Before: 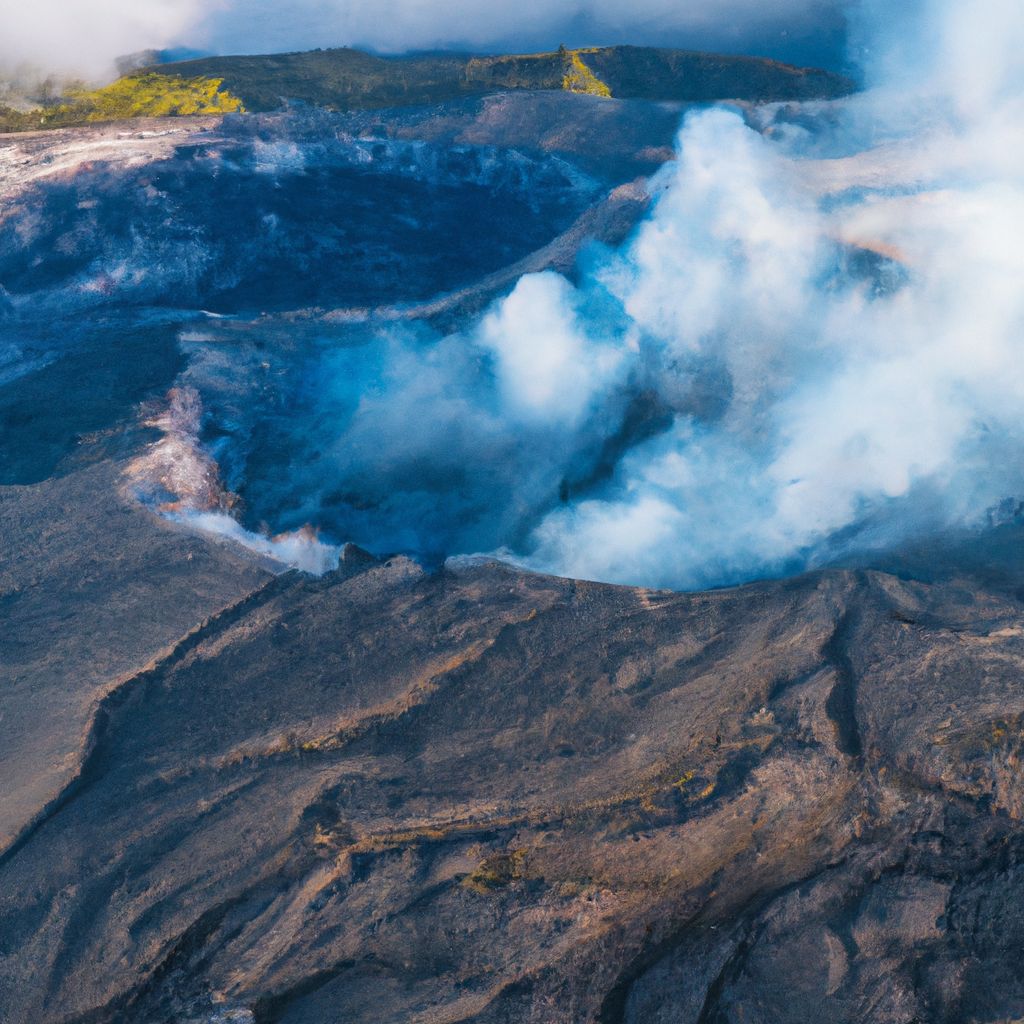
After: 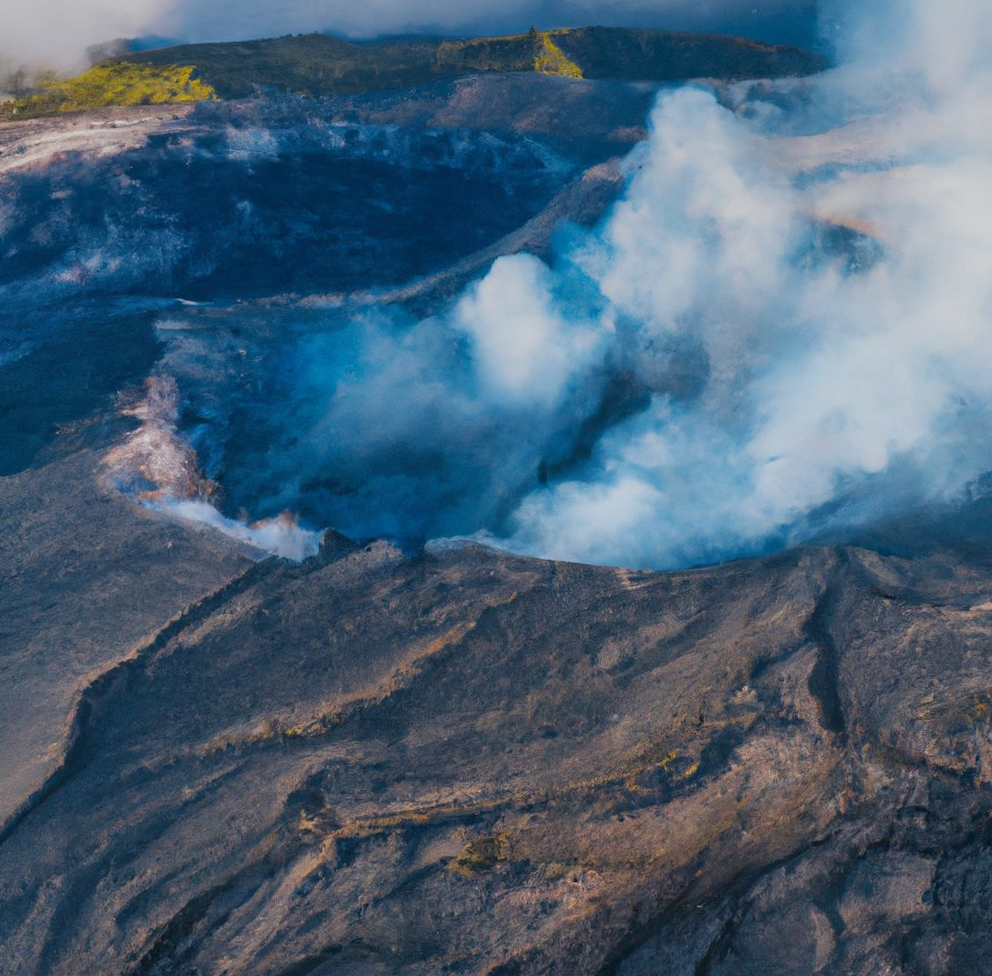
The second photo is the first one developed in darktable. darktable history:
crop and rotate: left 1.774%, right 0.633%, bottom 1.28%
graduated density: on, module defaults
rotate and perspective: rotation -1°, crop left 0.011, crop right 0.989, crop top 0.025, crop bottom 0.975
